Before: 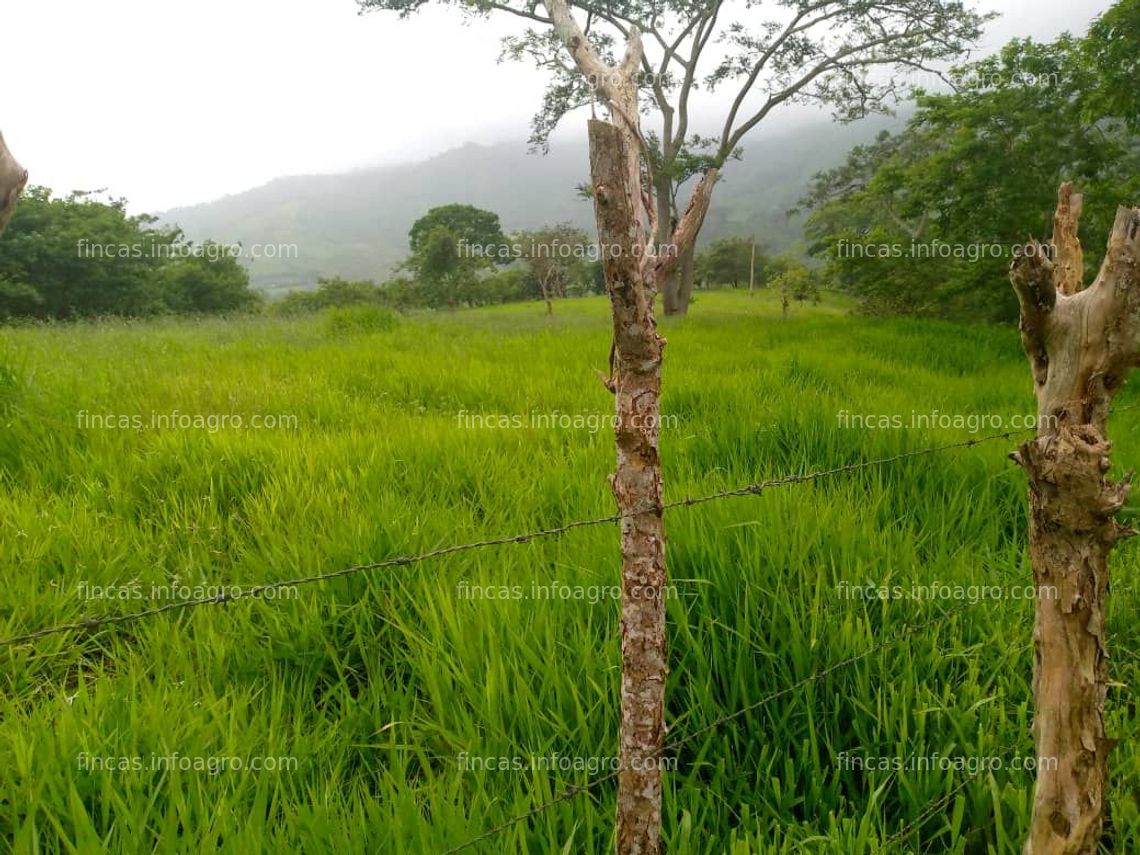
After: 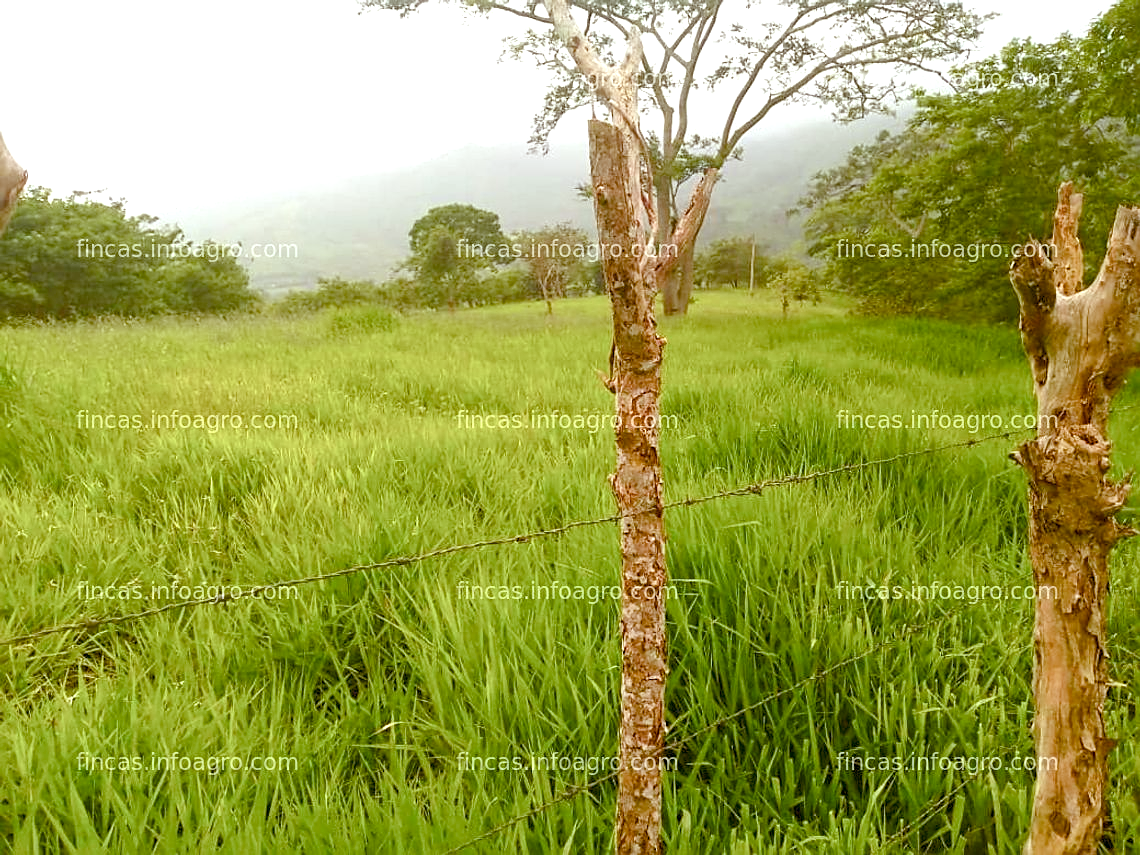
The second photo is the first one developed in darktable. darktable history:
color balance rgb: power › luminance 9.903%, power › chroma 2.822%, power › hue 57.42°, linear chroma grading › global chroma 8.468%, perceptual saturation grading › global saturation 20%, perceptual saturation grading › highlights -49.464%, perceptual saturation grading › shadows 25.141%, contrast -10.483%
contrast brightness saturation: saturation -0.067
exposure: black level correction 0, exposure 0.89 EV, compensate highlight preservation false
sharpen: on, module defaults
